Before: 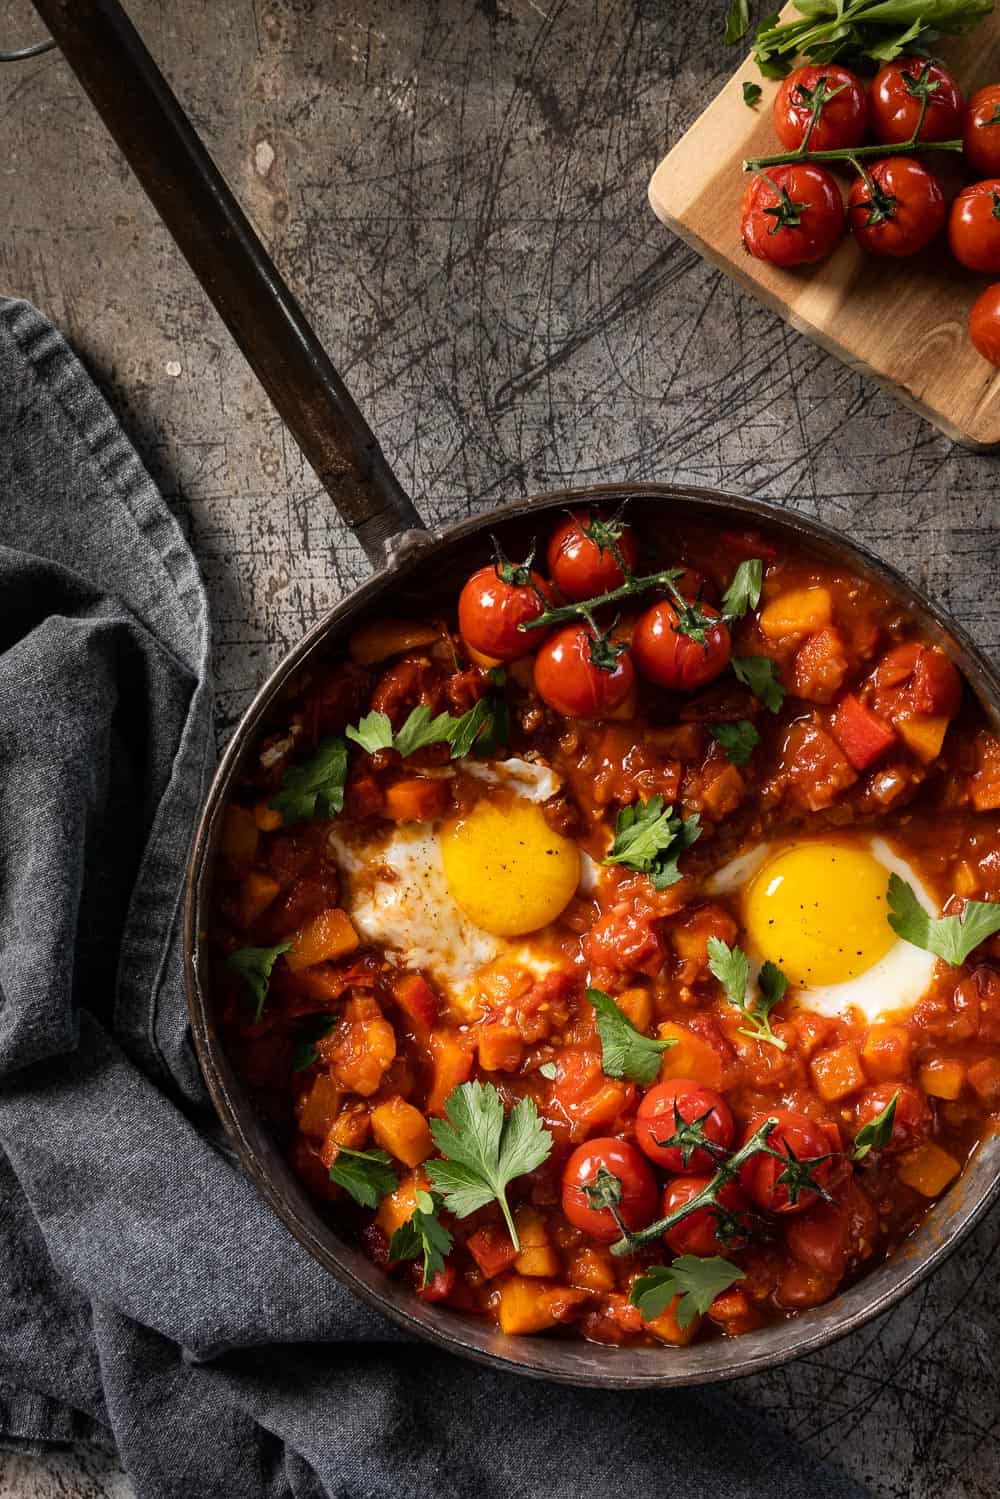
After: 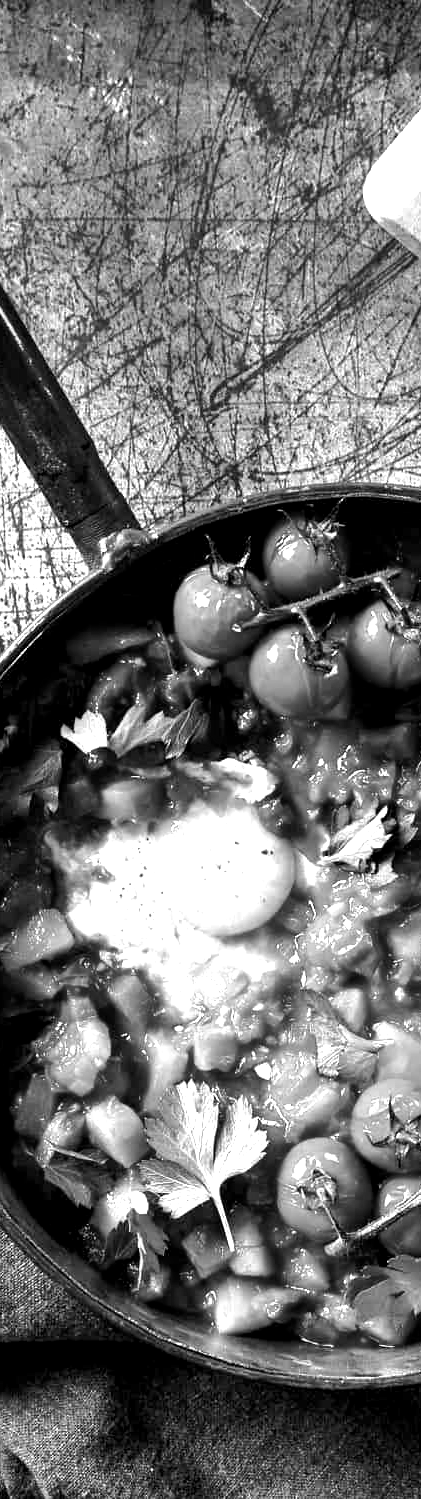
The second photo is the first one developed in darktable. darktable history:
color balance rgb: global offset › luminance -0.51%, perceptual saturation grading › global saturation 27.53%, perceptual saturation grading › highlights -25%, perceptual saturation grading › shadows 25%, perceptual brilliance grading › highlights 6.62%, perceptual brilliance grading › mid-tones 17.07%, perceptual brilliance grading › shadows -5.23%
color balance: contrast 10%
monochrome: on, module defaults
exposure: black level correction 0, exposure 1.1 EV, compensate exposure bias true, compensate highlight preservation false
crop: left 28.583%, right 29.231%
